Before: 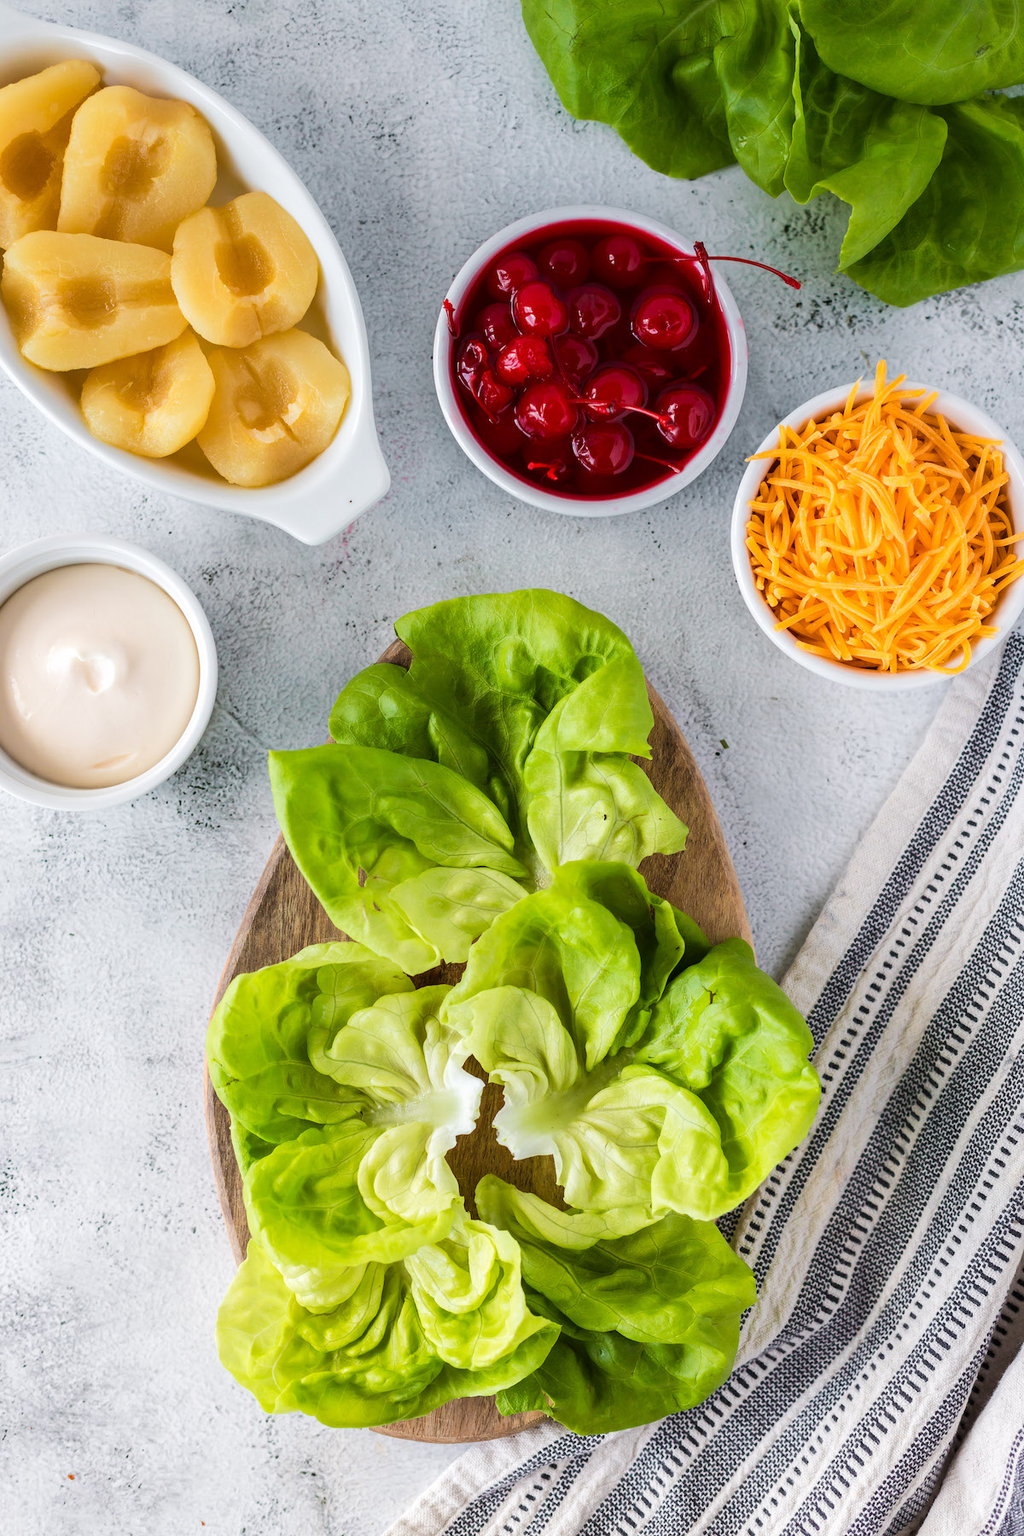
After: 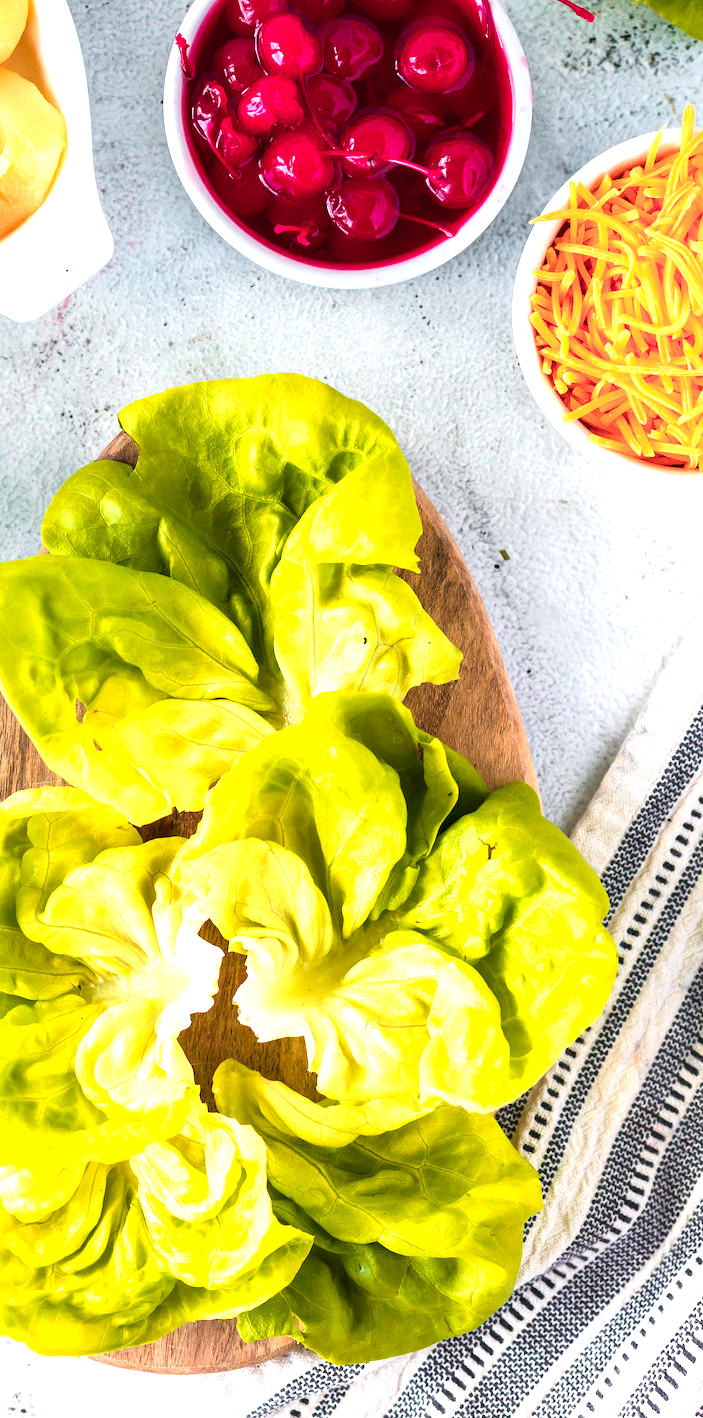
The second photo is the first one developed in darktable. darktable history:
crop and rotate: left 28.717%, top 17.613%, right 12.683%, bottom 3.586%
exposure: black level correction 0.001, exposure 1.043 EV, compensate exposure bias true, compensate highlight preservation false
color zones: curves: ch1 [(0.239, 0.552) (0.75, 0.5)]; ch2 [(0.25, 0.462) (0.749, 0.457)]
color calibration: output R [0.999, 0.026, -0.11, 0], output G [-0.019, 1.037, -0.099, 0], output B [0.022, -0.023, 0.902, 0], illuminant same as pipeline (D50), adaptation none (bypass), x 0.332, y 0.334, temperature 5019.58 K
